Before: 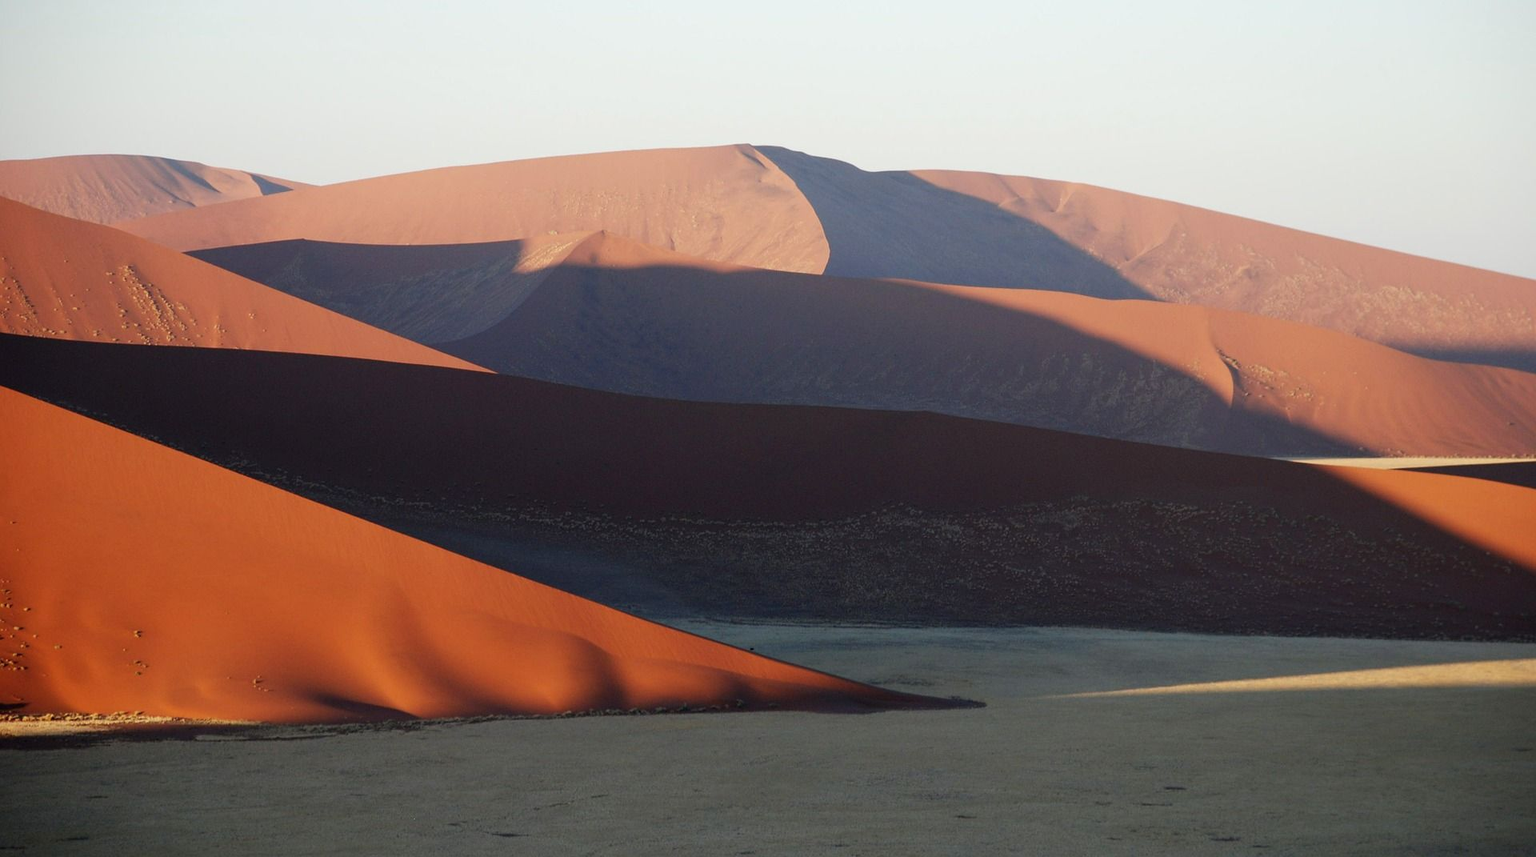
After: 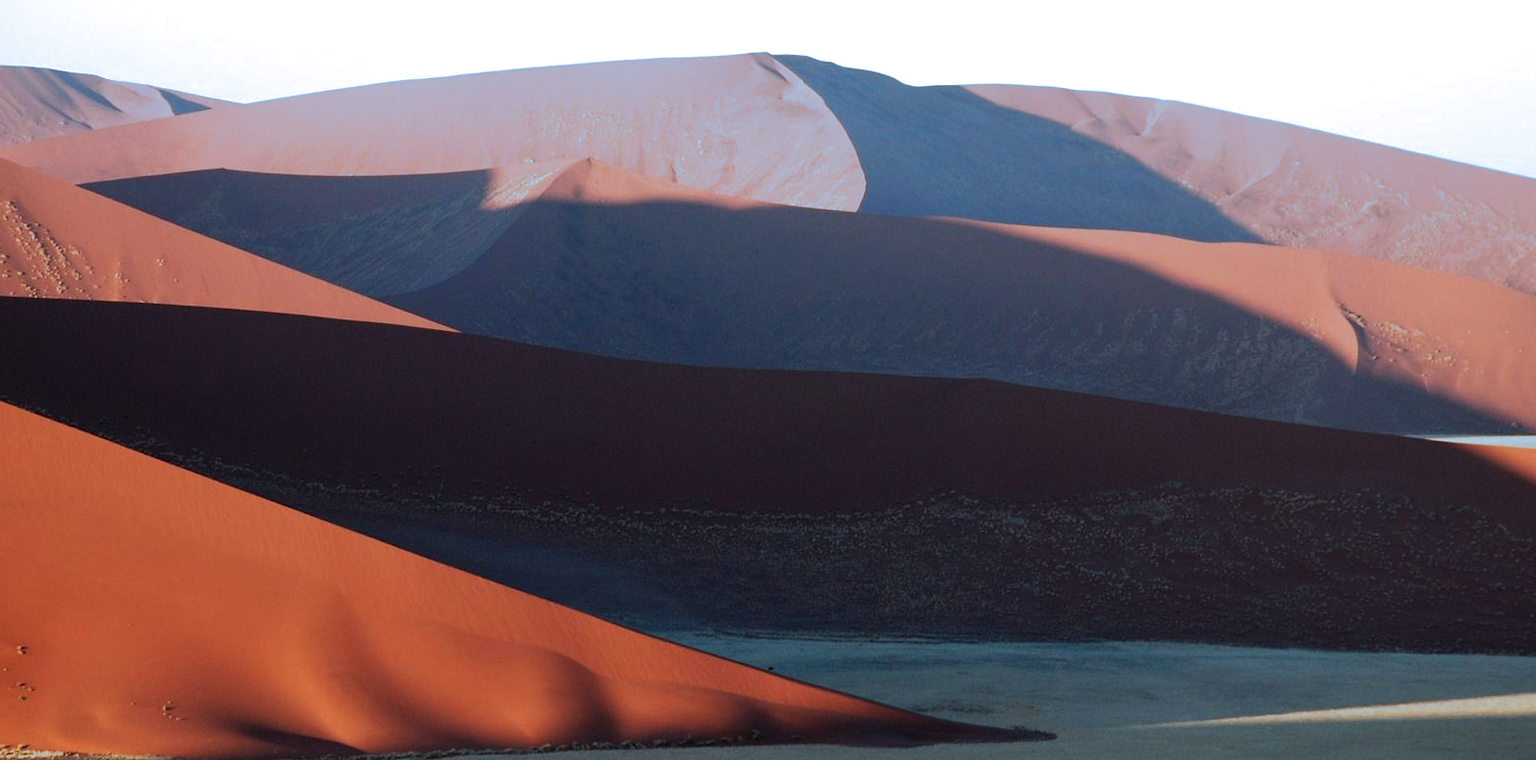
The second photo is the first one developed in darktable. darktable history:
color balance: contrast 10%
crop: left 7.856%, top 11.836%, right 10.12%, bottom 15.387%
color correction: highlights a* -9.35, highlights b* -23.15
split-toning: shadows › hue 351.18°, shadows › saturation 0.86, highlights › hue 218.82°, highlights › saturation 0.73, balance -19.167
